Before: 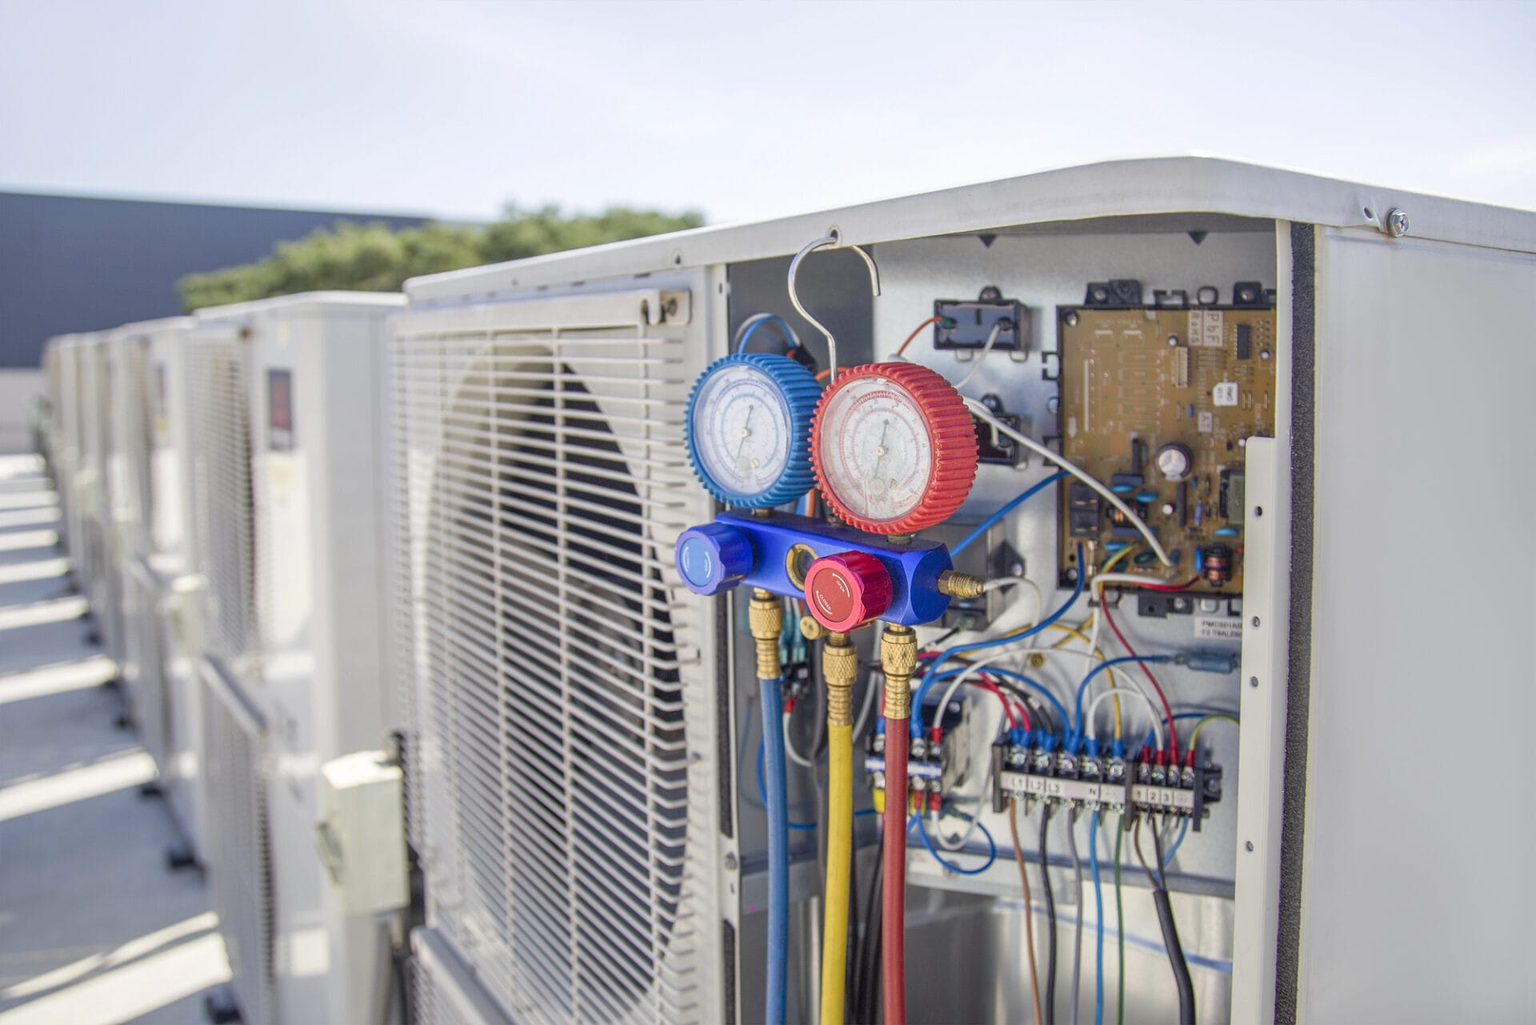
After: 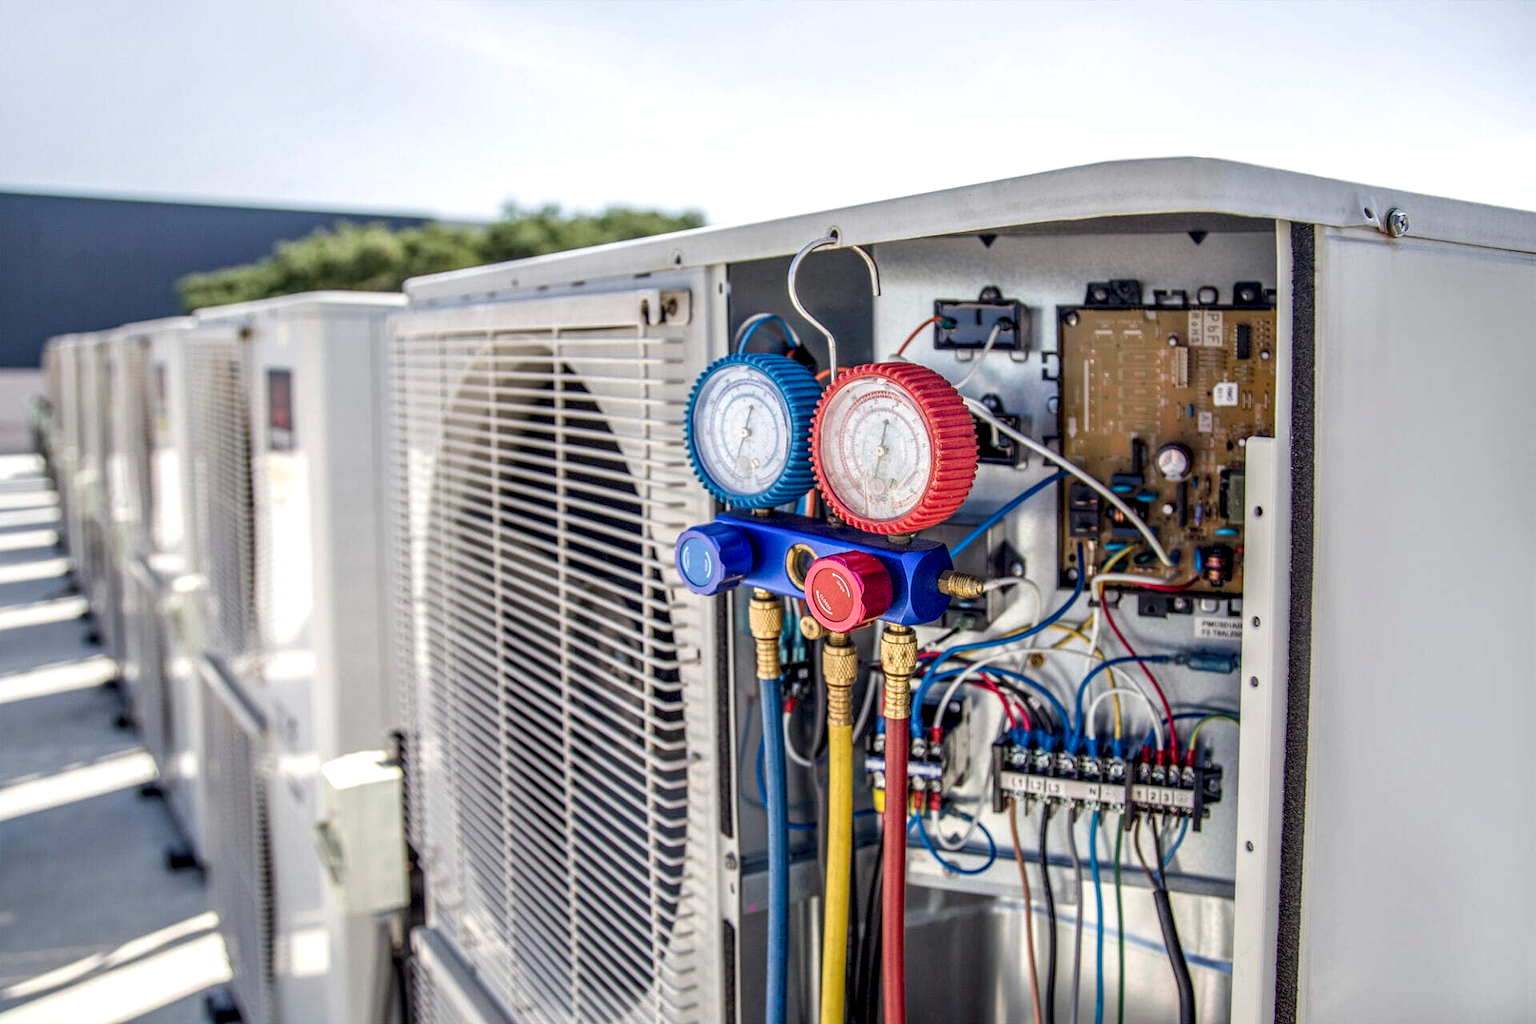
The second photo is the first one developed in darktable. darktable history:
exposure: compensate highlight preservation false
local contrast: highlights 20%, shadows 70%, detail 170%
